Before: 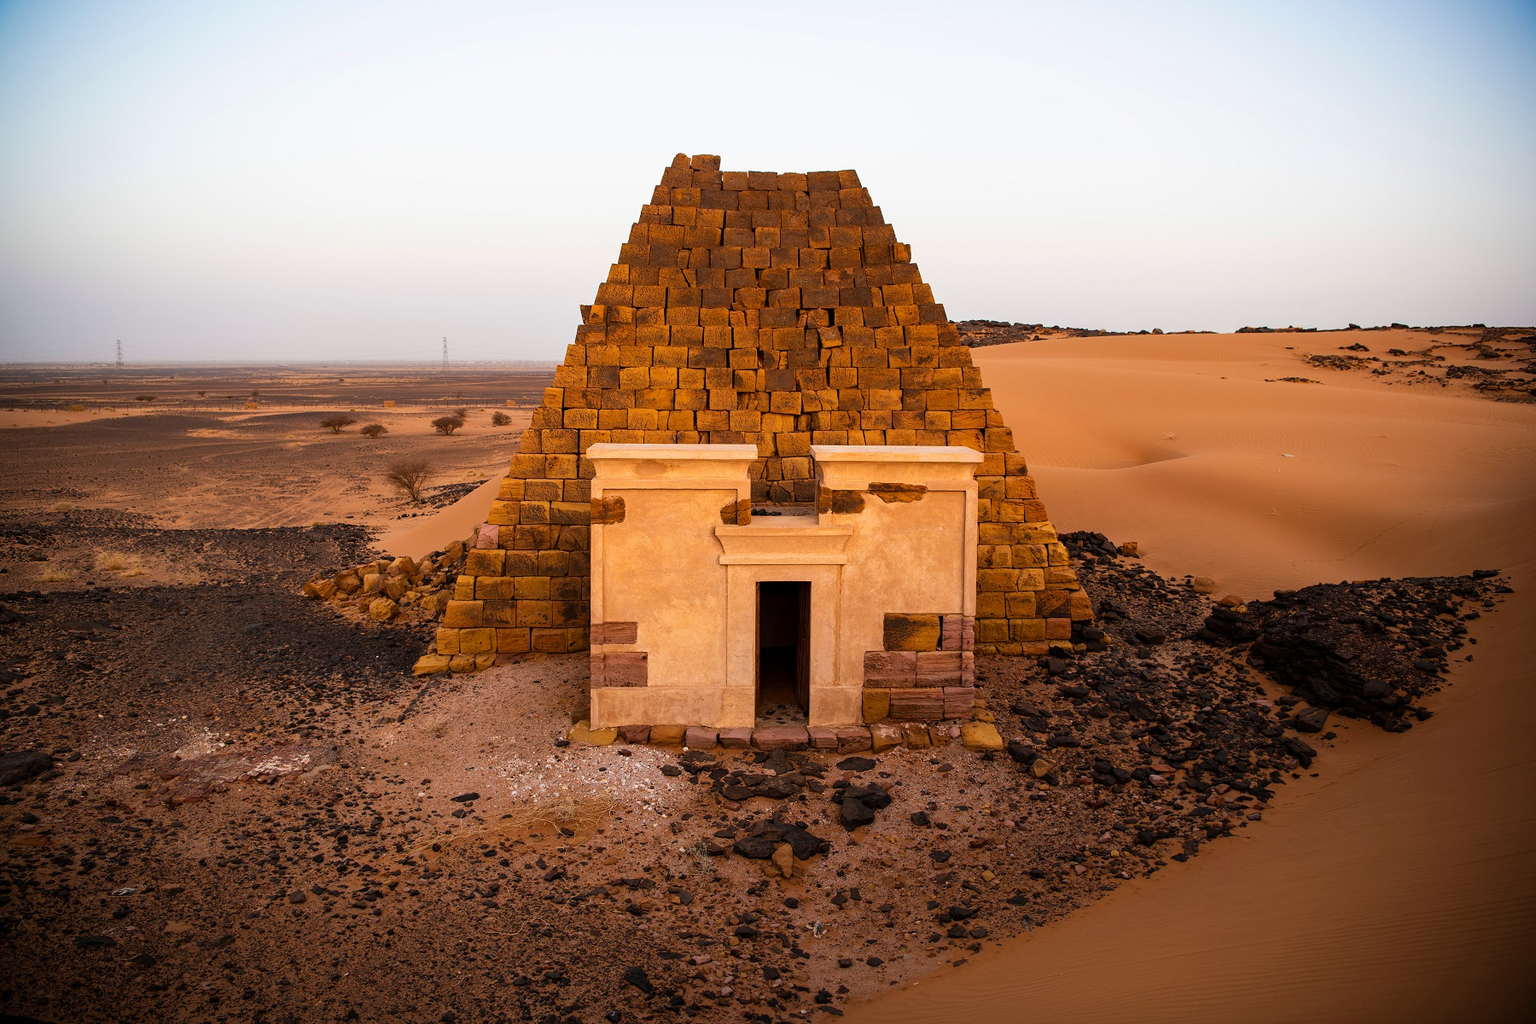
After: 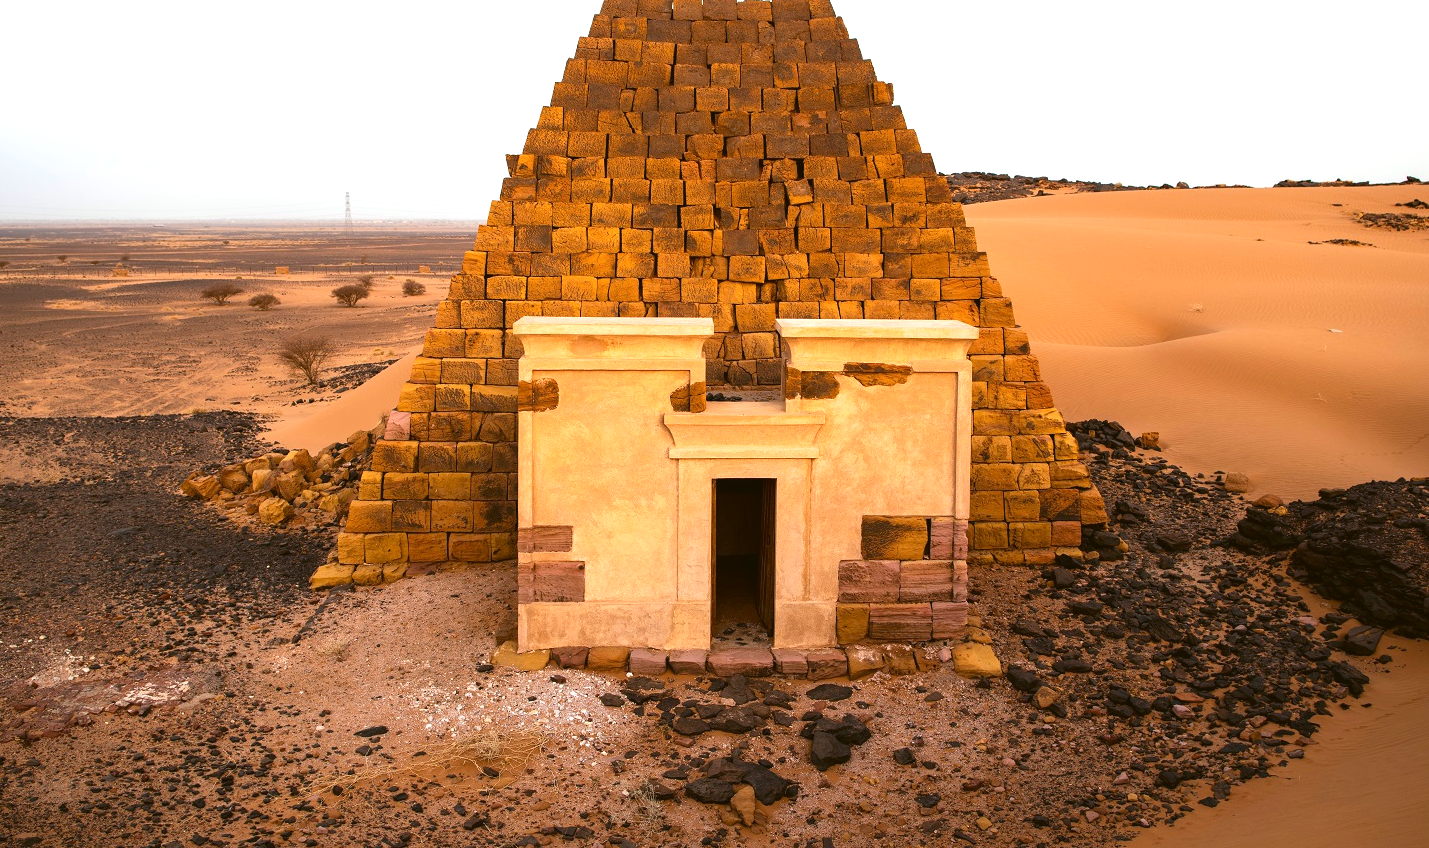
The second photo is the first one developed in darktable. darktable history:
crop: left 9.712%, top 16.928%, right 10.845%, bottom 12.332%
color balance: lift [1.004, 1.002, 1.002, 0.998], gamma [1, 1.007, 1.002, 0.993], gain [1, 0.977, 1.013, 1.023], contrast -3.64%
exposure: black level correction 0, exposure 0.7 EV, compensate exposure bias true, compensate highlight preservation false
